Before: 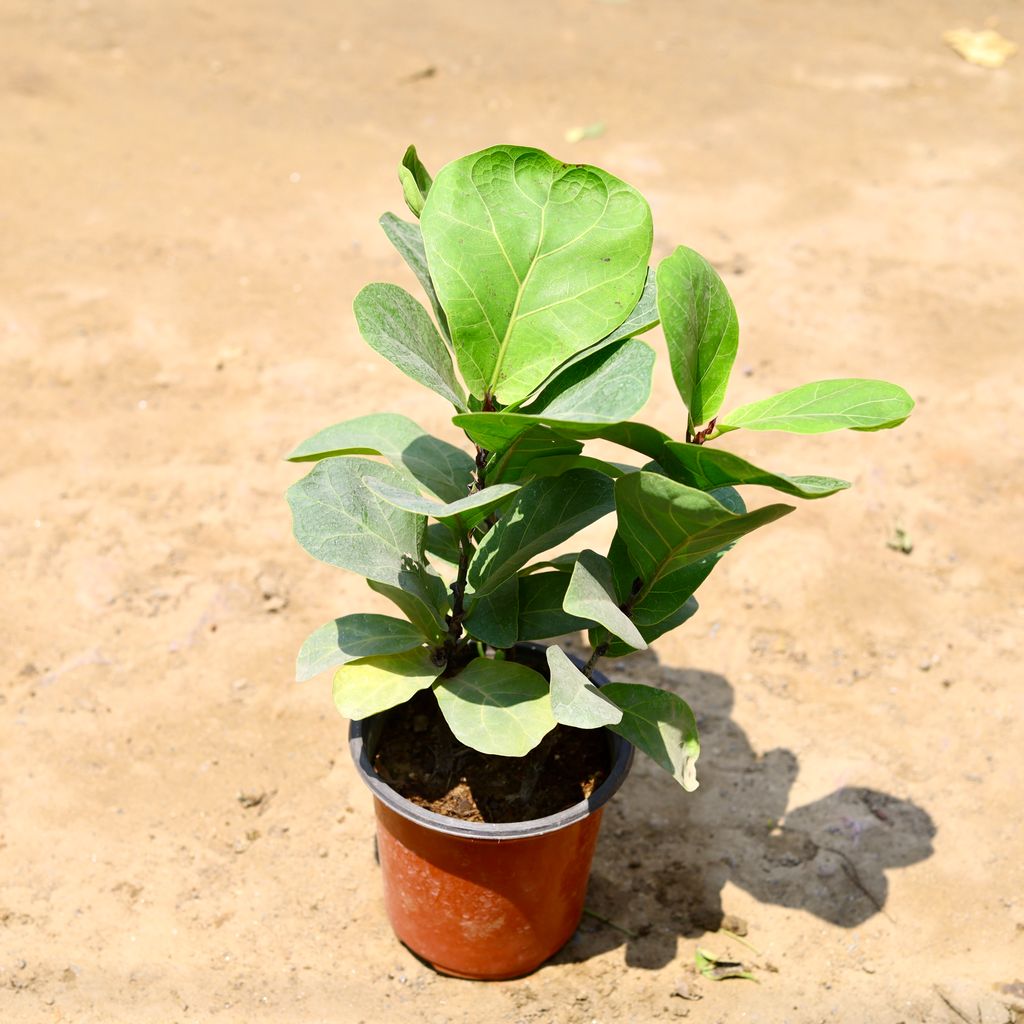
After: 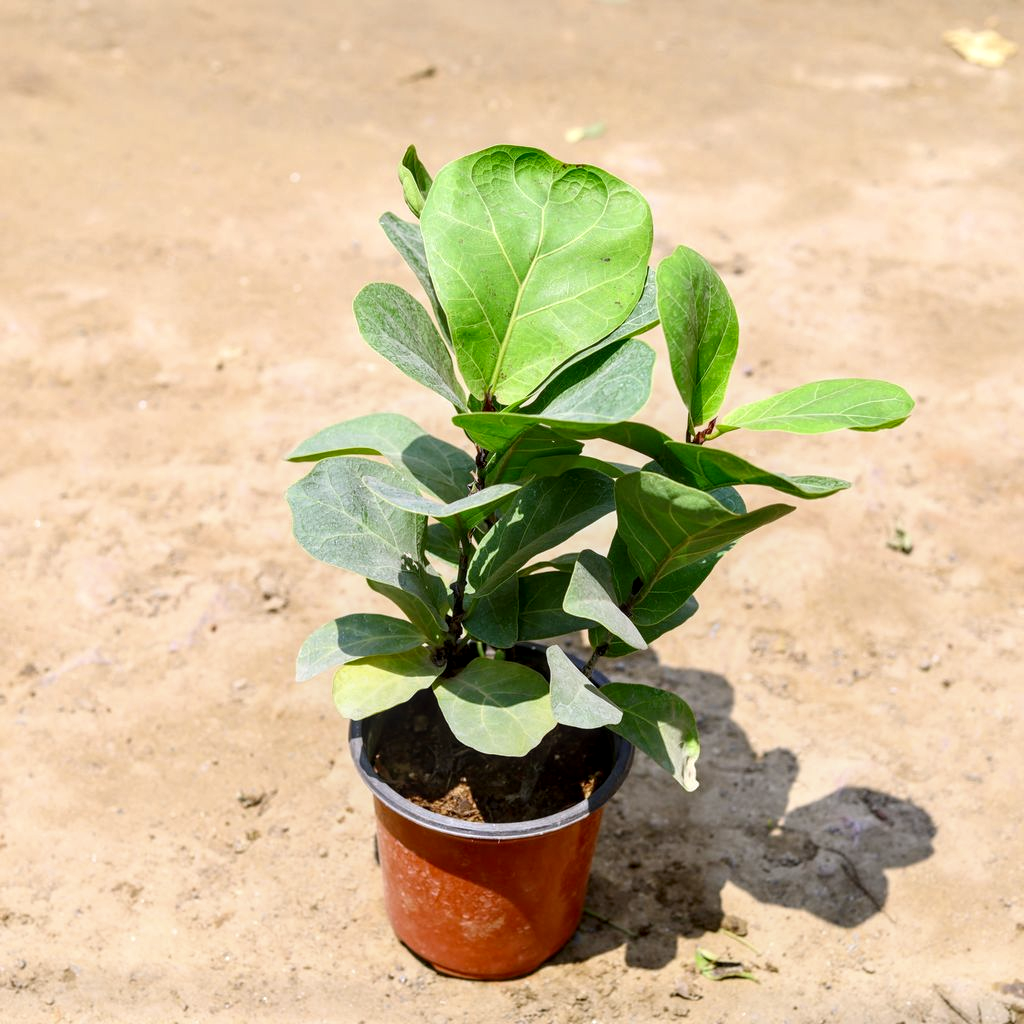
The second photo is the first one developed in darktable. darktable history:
white balance: red 0.984, blue 1.059
local contrast: detail 130%
exposure: black level correction 0.001, compensate highlight preservation false
